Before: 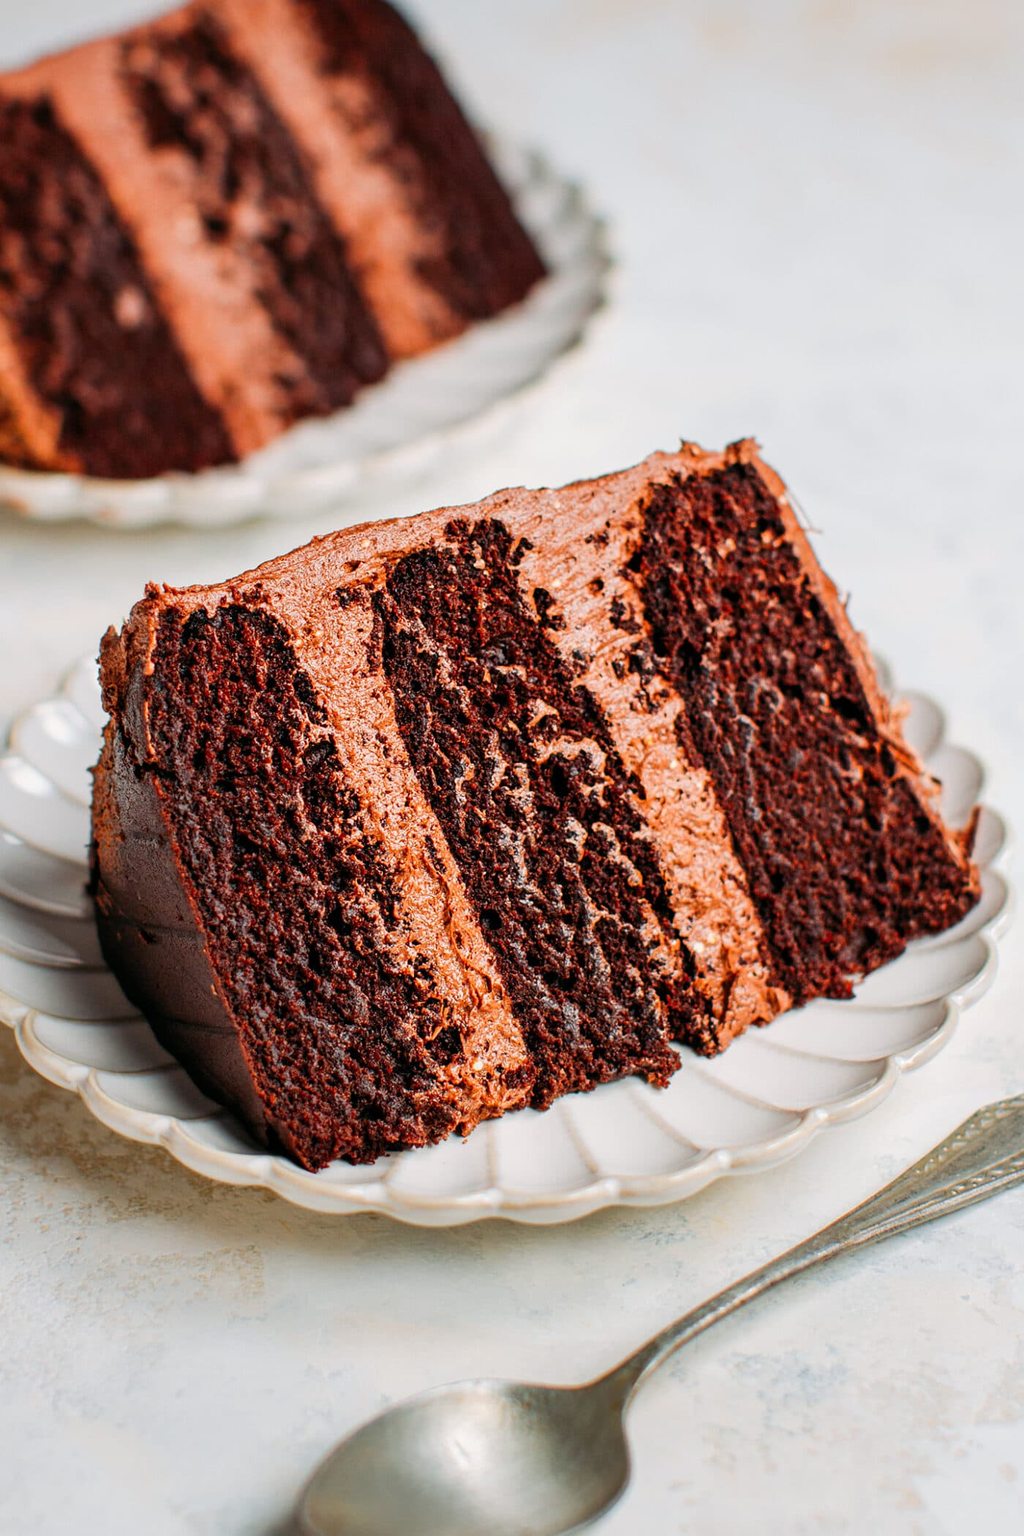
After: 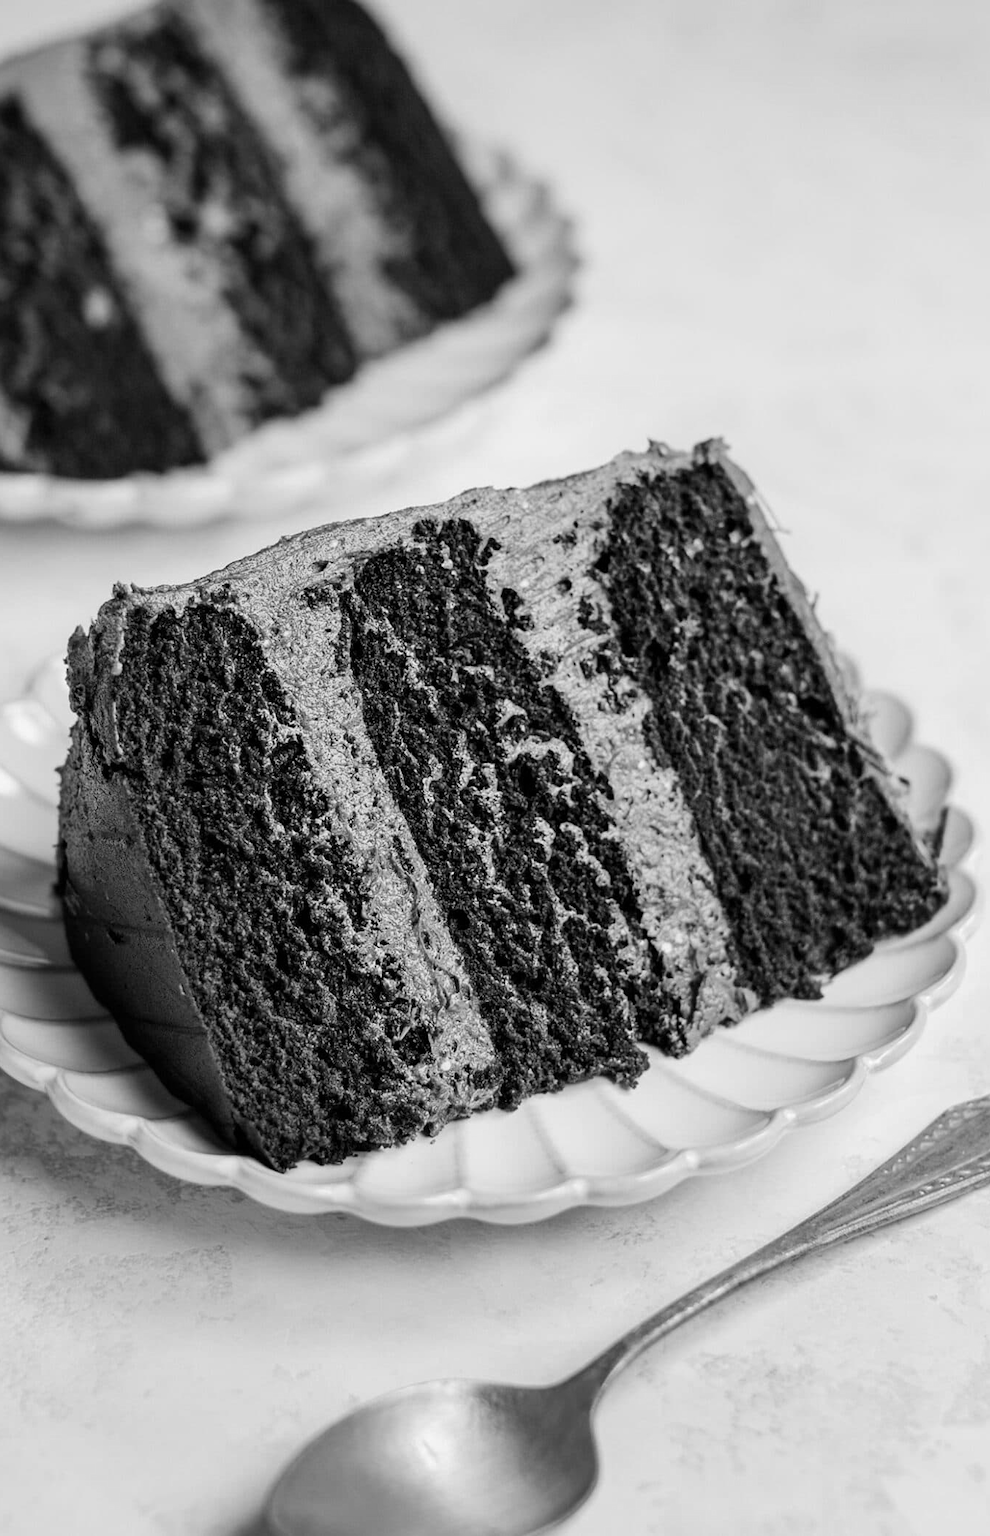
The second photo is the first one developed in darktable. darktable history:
crop and rotate: left 3.238%
color balance rgb: linear chroma grading › global chroma 23.15%, perceptual saturation grading › global saturation 28.7%, perceptual saturation grading › mid-tones 12.04%, perceptual saturation grading › shadows 10.19%, global vibrance 22.22%
monochrome: on, module defaults
color zones: curves: ch1 [(0, 0.469) (0.01, 0.469) (0.12, 0.446) (0.248, 0.469) (0.5, 0.5) (0.748, 0.5) (0.99, 0.469) (1, 0.469)]
